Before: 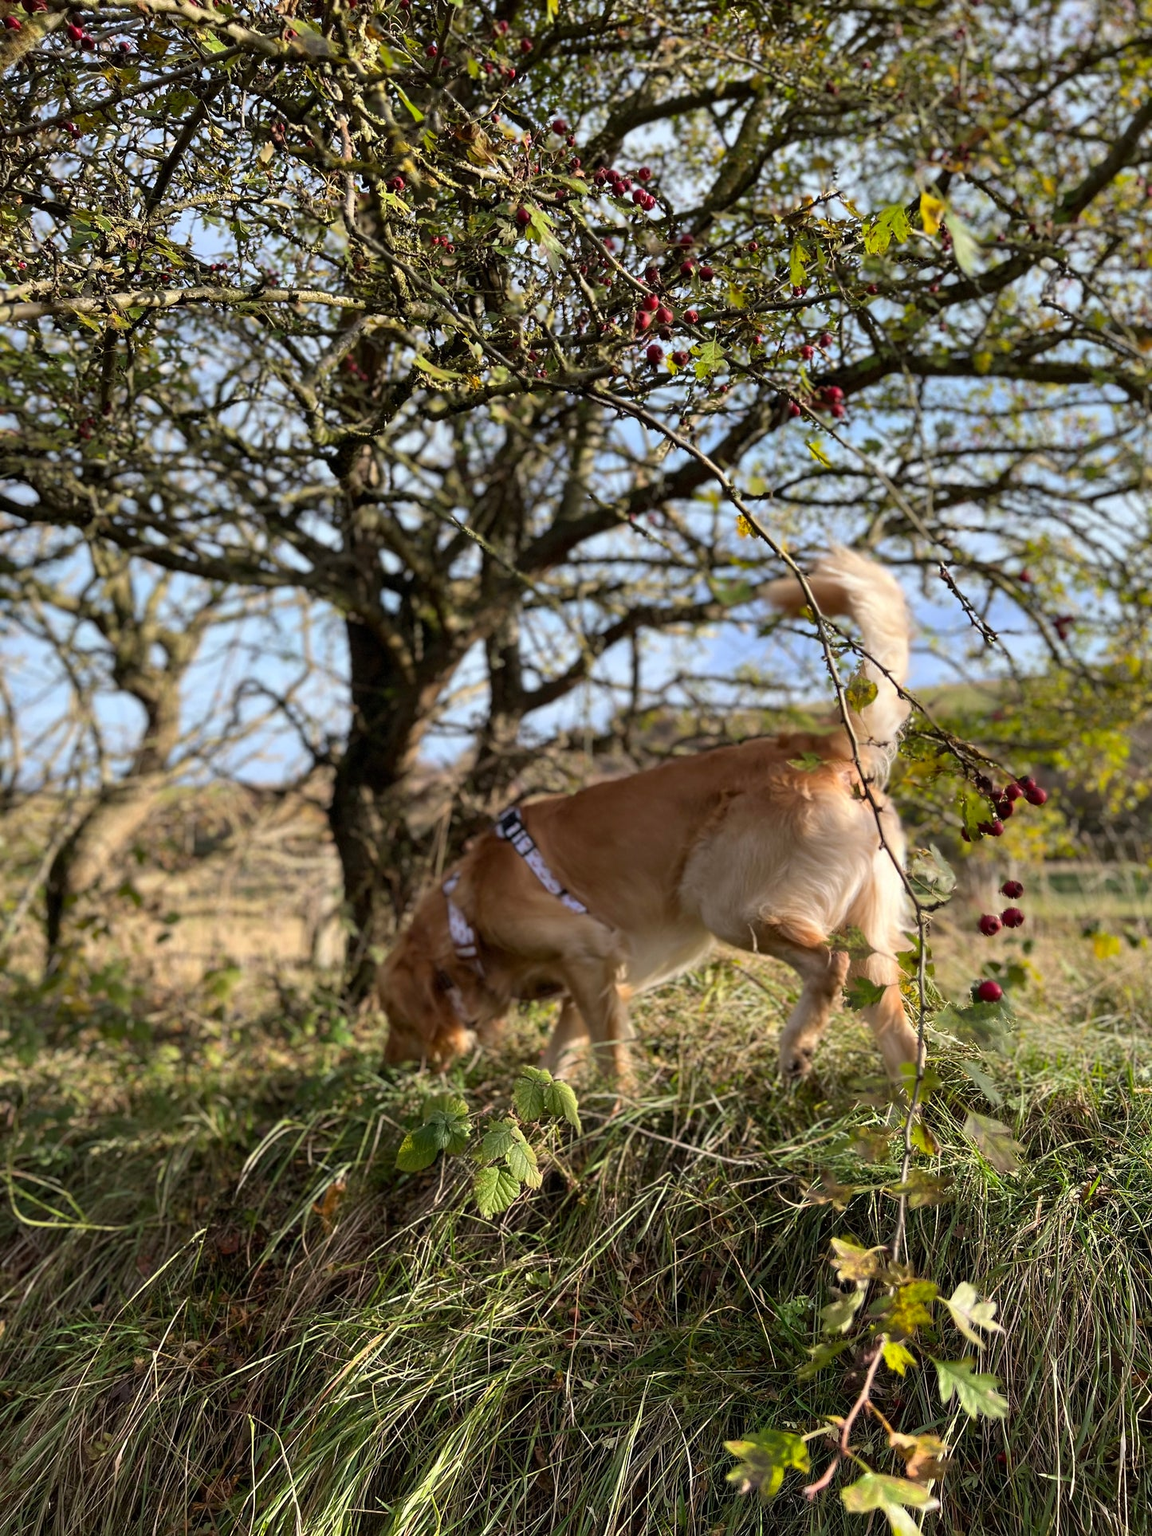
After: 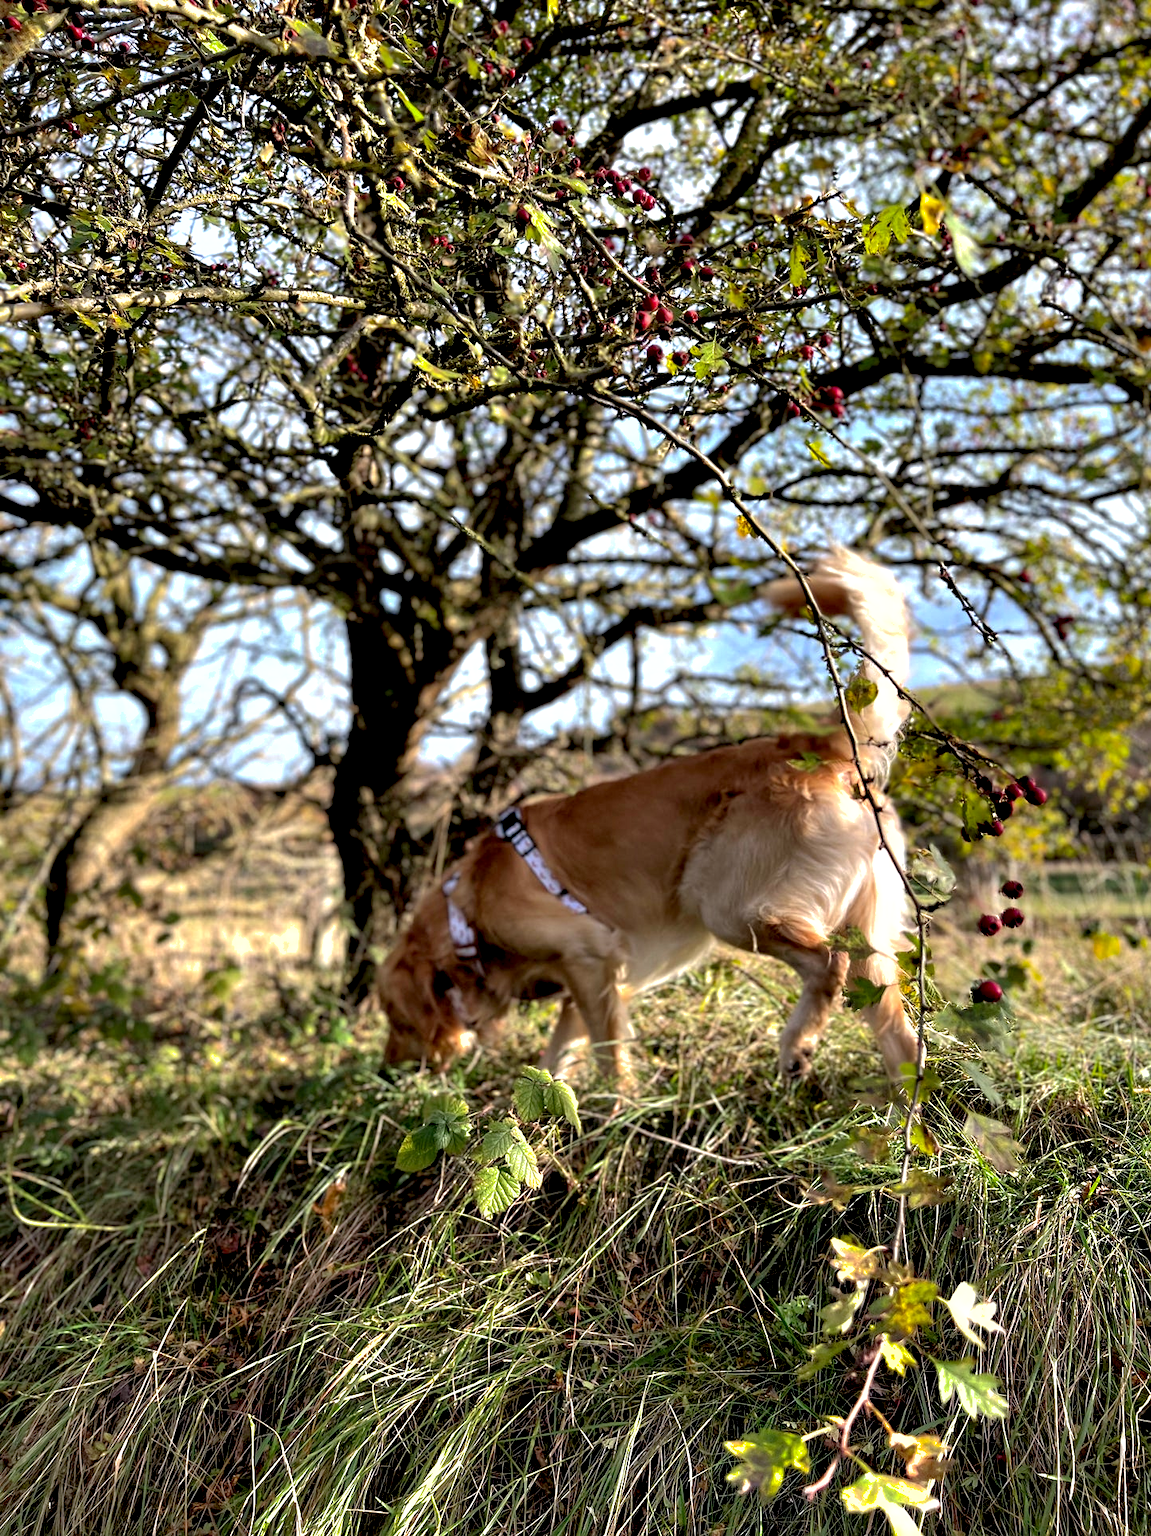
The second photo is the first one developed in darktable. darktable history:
shadows and highlights: highlights color adjustment 56.21%
contrast equalizer: octaves 7, y [[0.6 ×6], [0.55 ×6], [0 ×6], [0 ×6], [0 ×6]]
local contrast: highlights 105%, shadows 99%, detail 119%, midtone range 0.2
